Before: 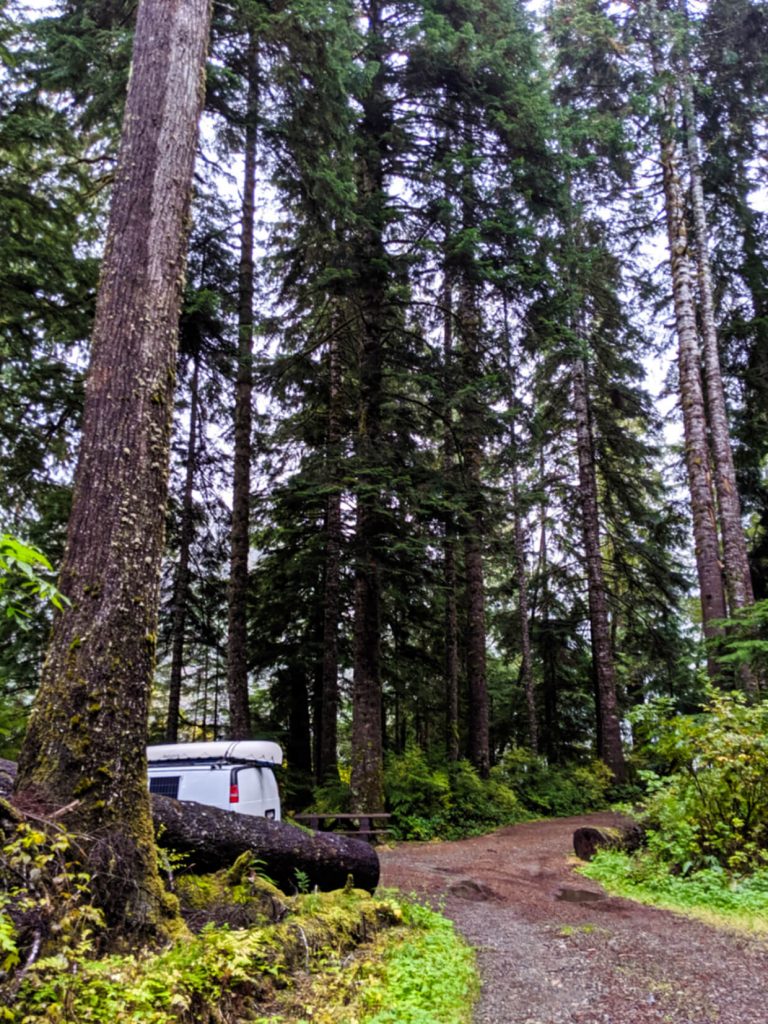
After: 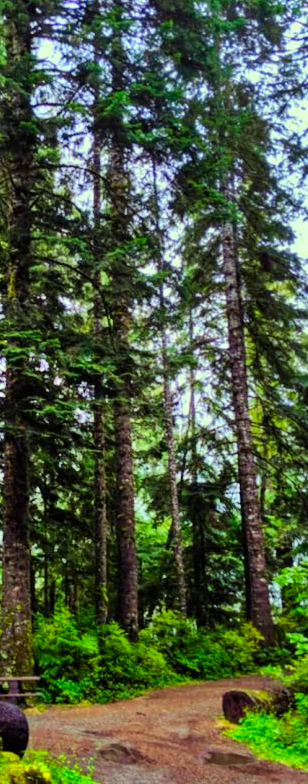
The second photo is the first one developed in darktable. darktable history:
shadows and highlights: shadows 75, highlights -60.85, soften with gaussian
crop: left 45.721%, top 13.393%, right 14.118%, bottom 10.01%
color correction: highlights a* -10.77, highlights b* 9.8, saturation 1.72
